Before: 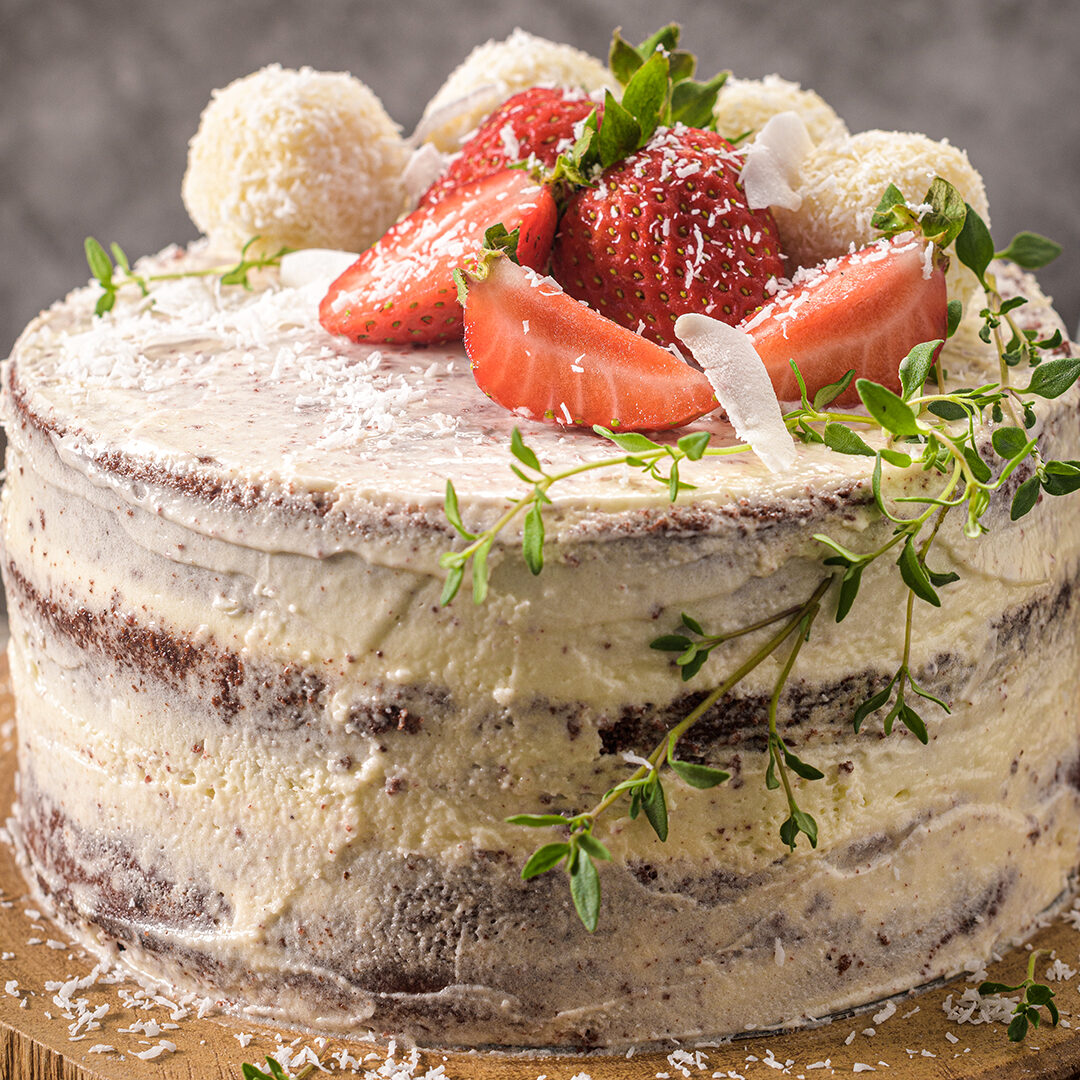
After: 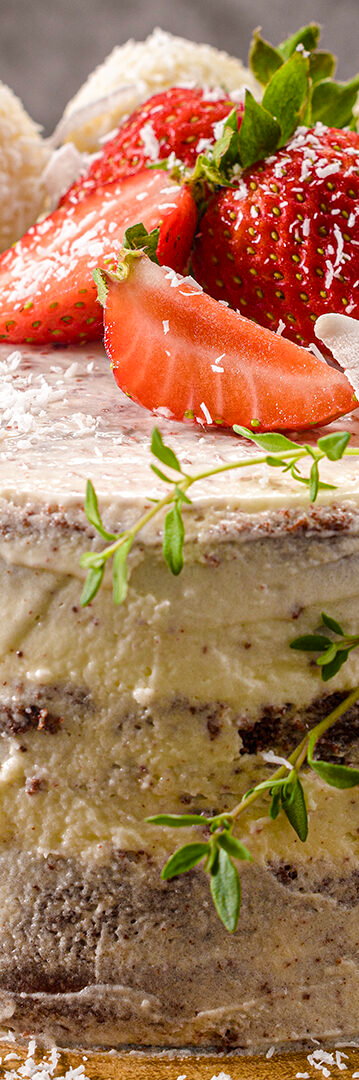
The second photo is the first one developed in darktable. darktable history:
color balance rgb: perceptual saturation grading › global saturation 20%, perceptual saturation grading › highlights -25%, perceptual saturation grading › shadows 50%
crop: left 33.36%, right 33.36%
